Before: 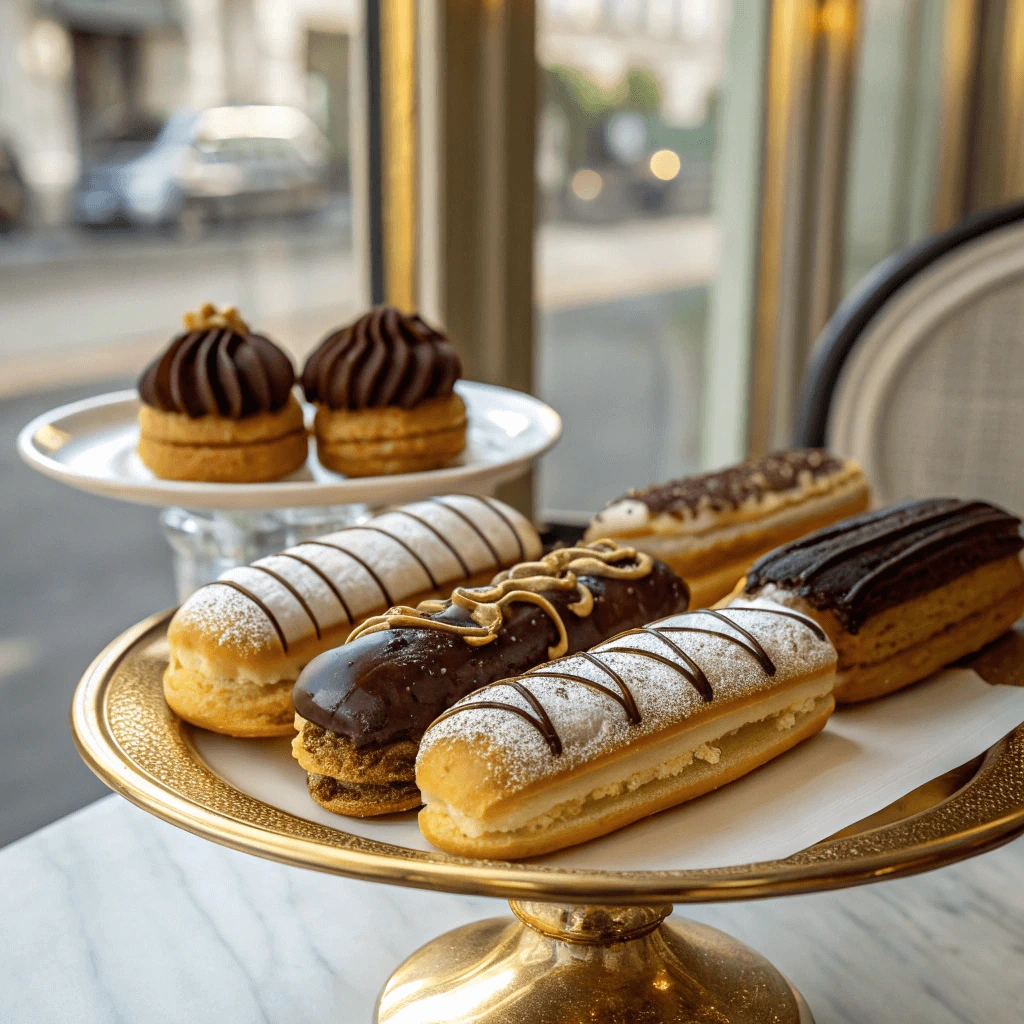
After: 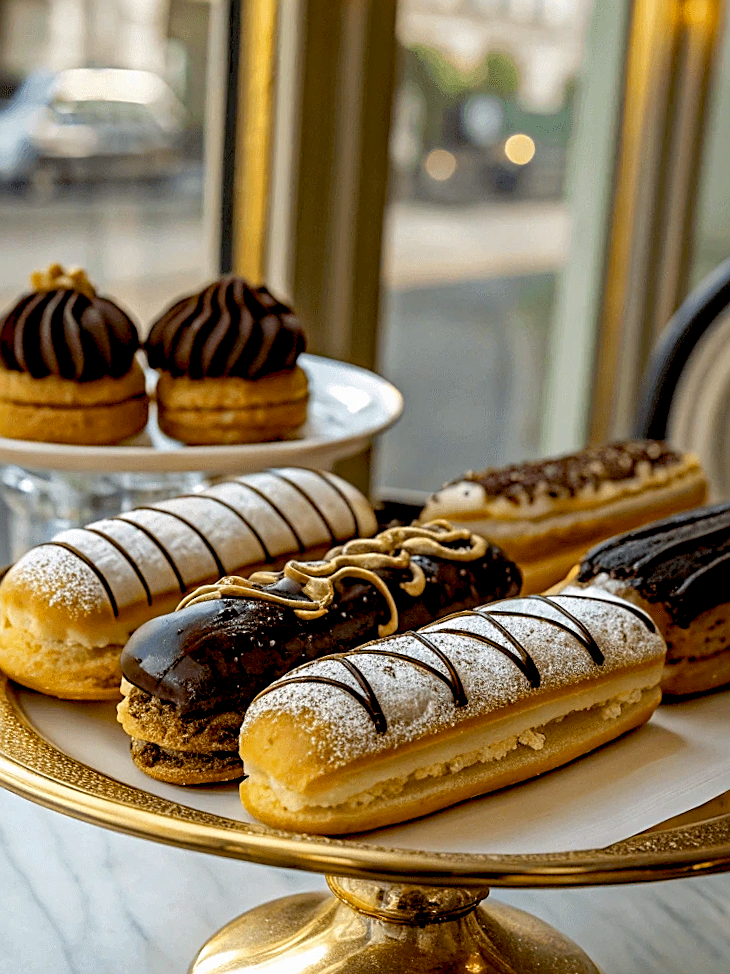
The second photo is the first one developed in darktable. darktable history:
haze removal: strength 0.285, distance 0.254, compatibility mode true, adaptive false
tone equalizer: -7 EV 0.095 EV, luminance estimator HSV value / RGB max
crop and rotate: angle -2.94°, left 14.28%, top 0.043%, right 10.809%, bottom 0.023%
color balance rgb: power › hue 313.06°, global offset › luminance -1.416%, perceptual saturation grading › global saturation 0.955%
sharpen: on, module defaults
